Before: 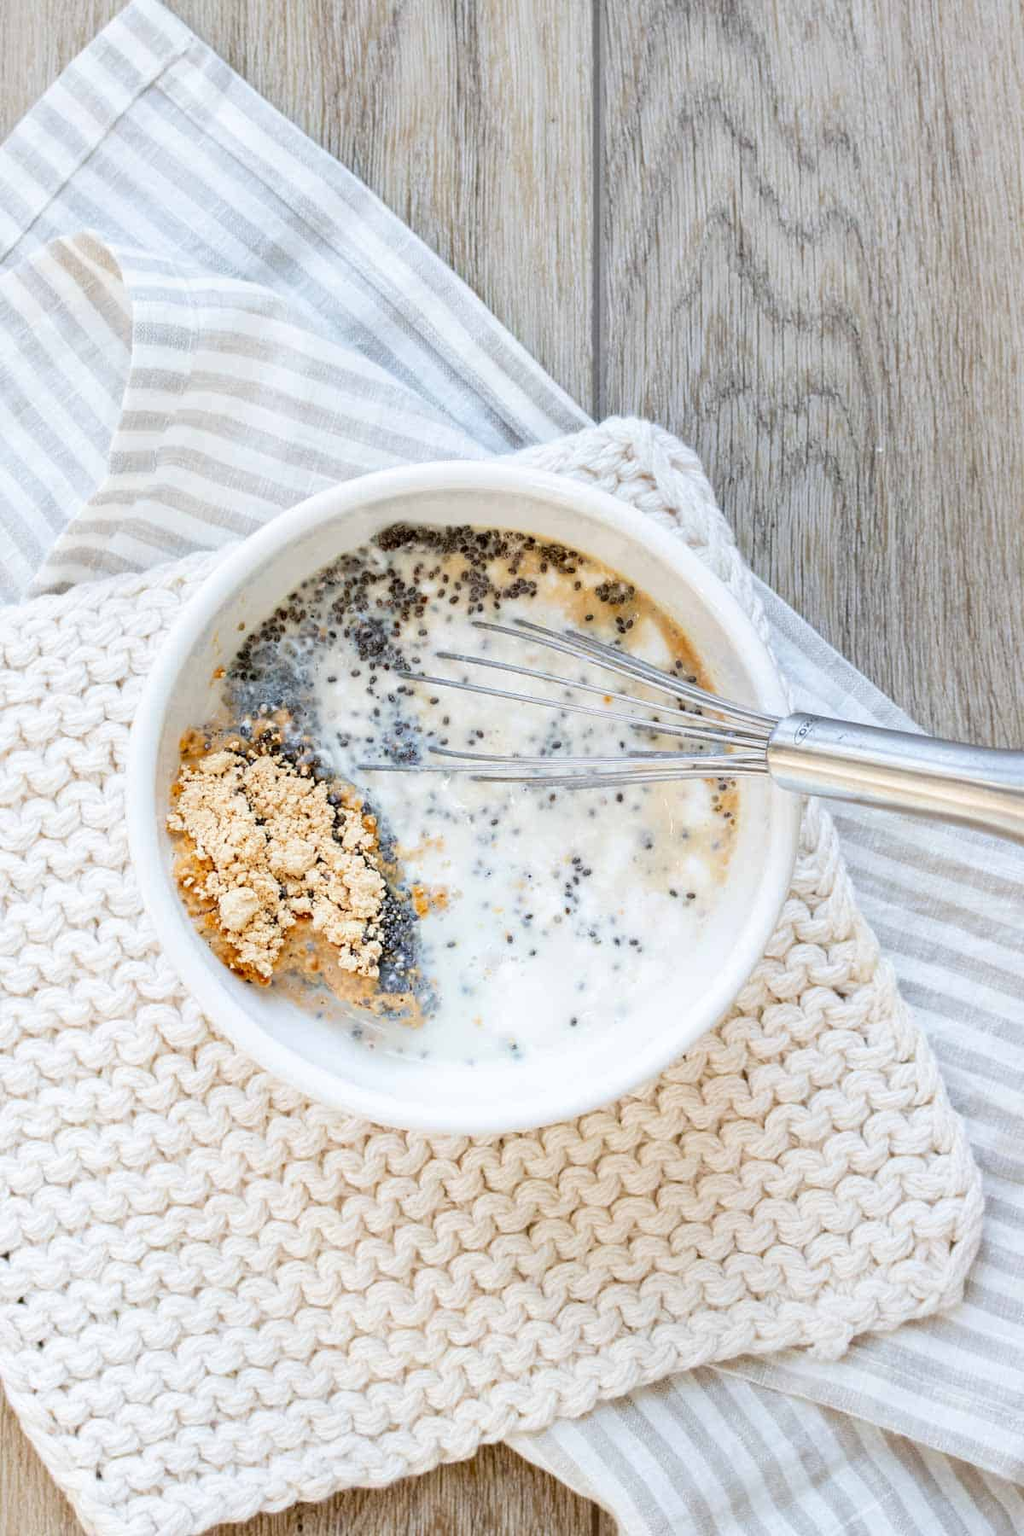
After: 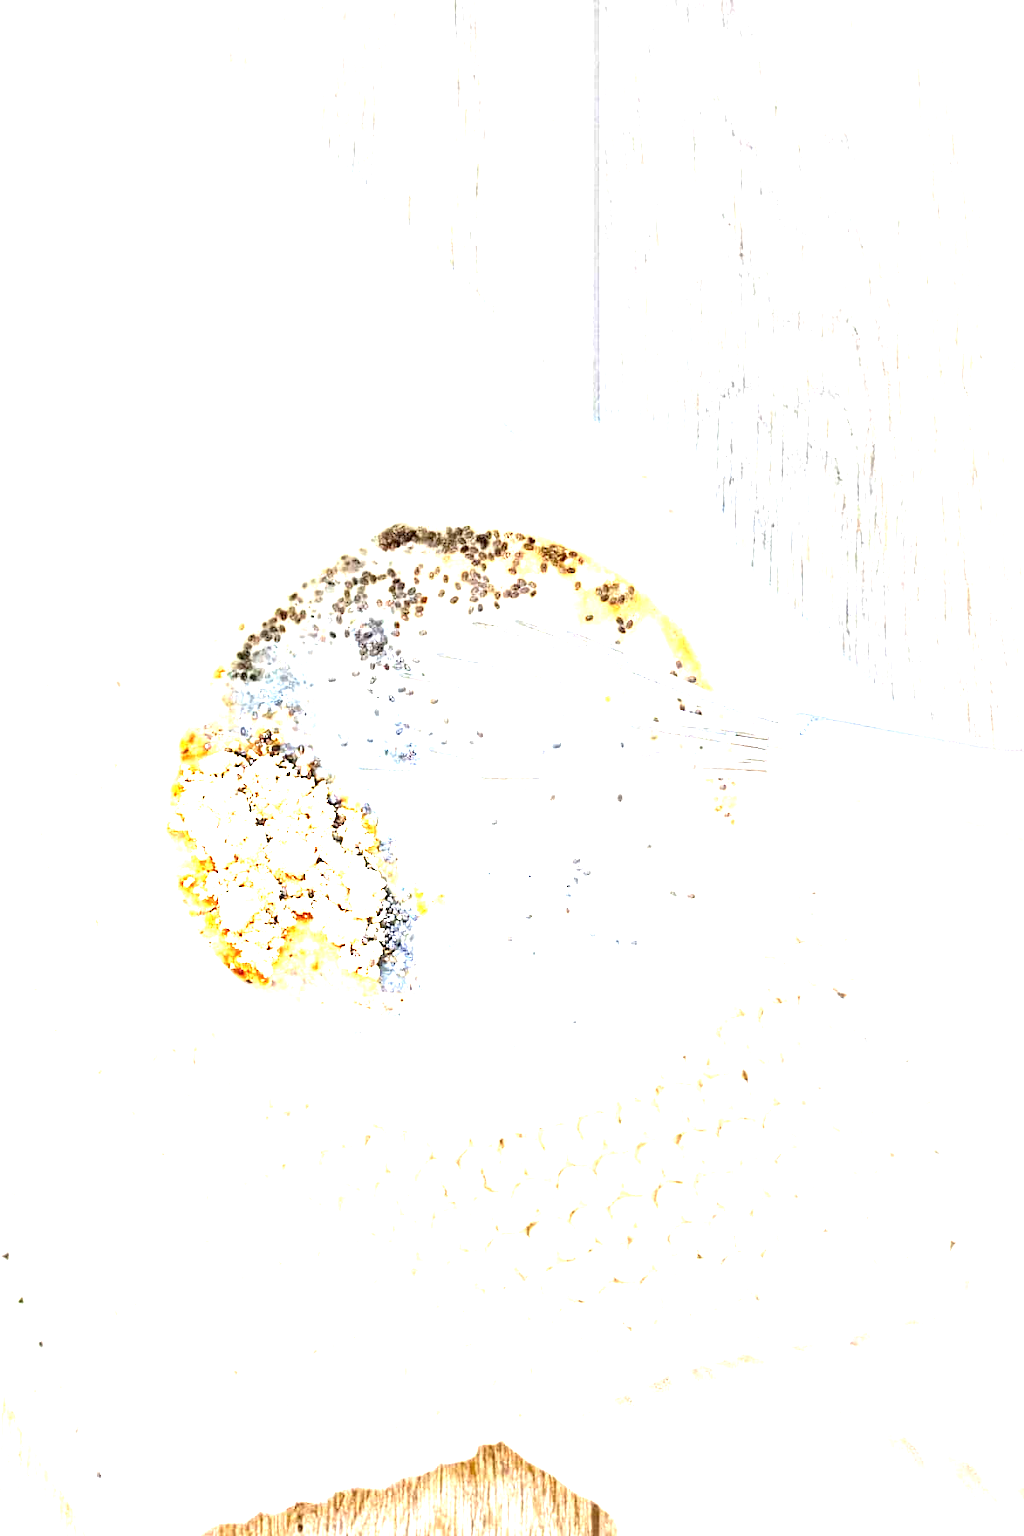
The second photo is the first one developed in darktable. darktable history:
exposure: black level correction 0, exposure 2.359 EV, compensate highlight preservation false
